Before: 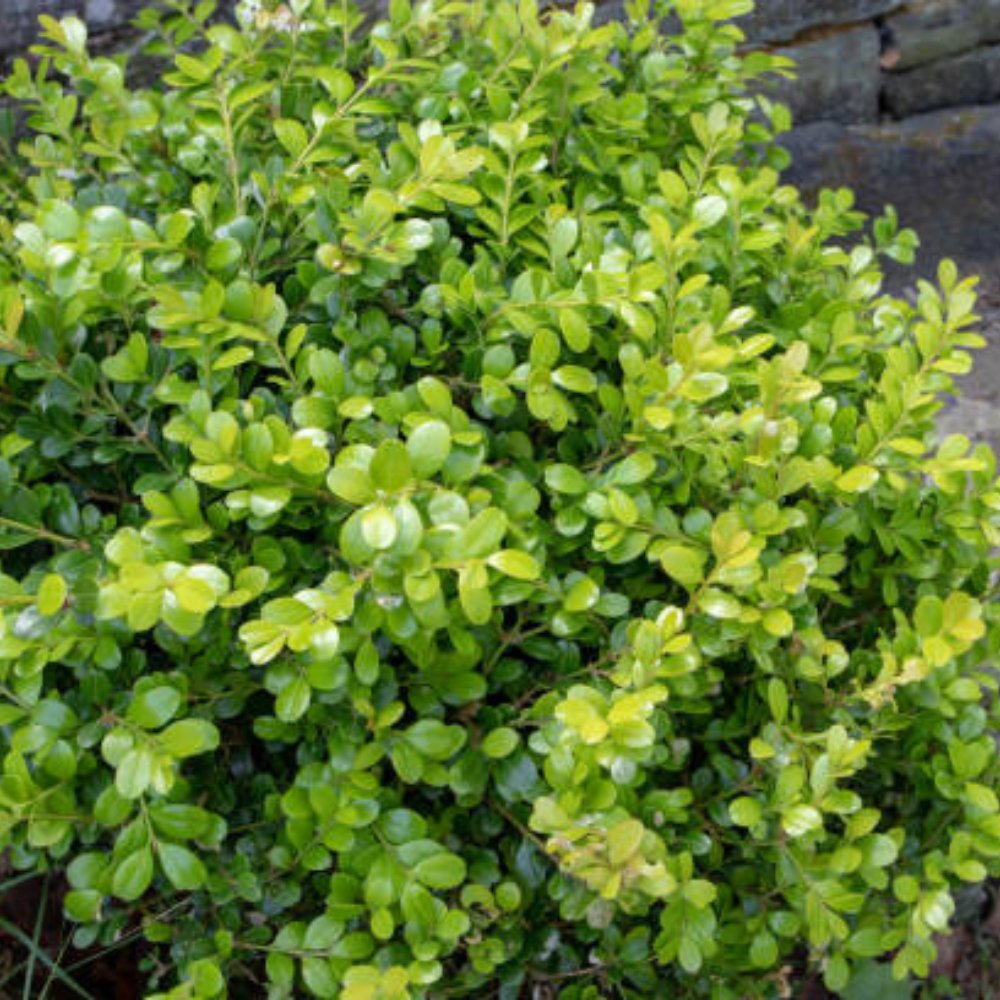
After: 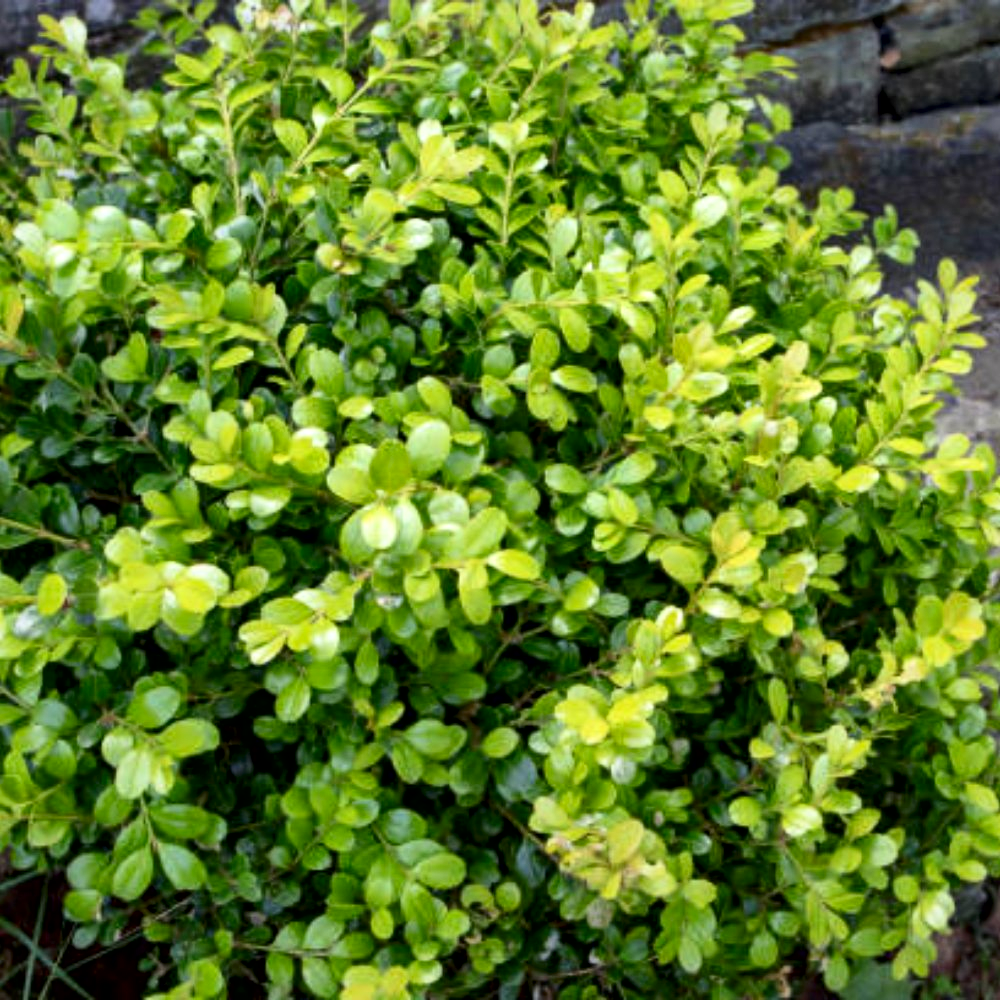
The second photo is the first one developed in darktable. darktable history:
local contrast: mode bilateral grid, contrast 20, coarseness 50, detail 157%, midtone range 0.2
contrast brightness saturation: contrast 0.149, brightness -0.015, saturation 0.101
filmic rgb: black relative exposure -16 EV, white relative exposure 2.9 EV, threshold 5.96 EV, hardness 10, enable highlight reconstruction true
